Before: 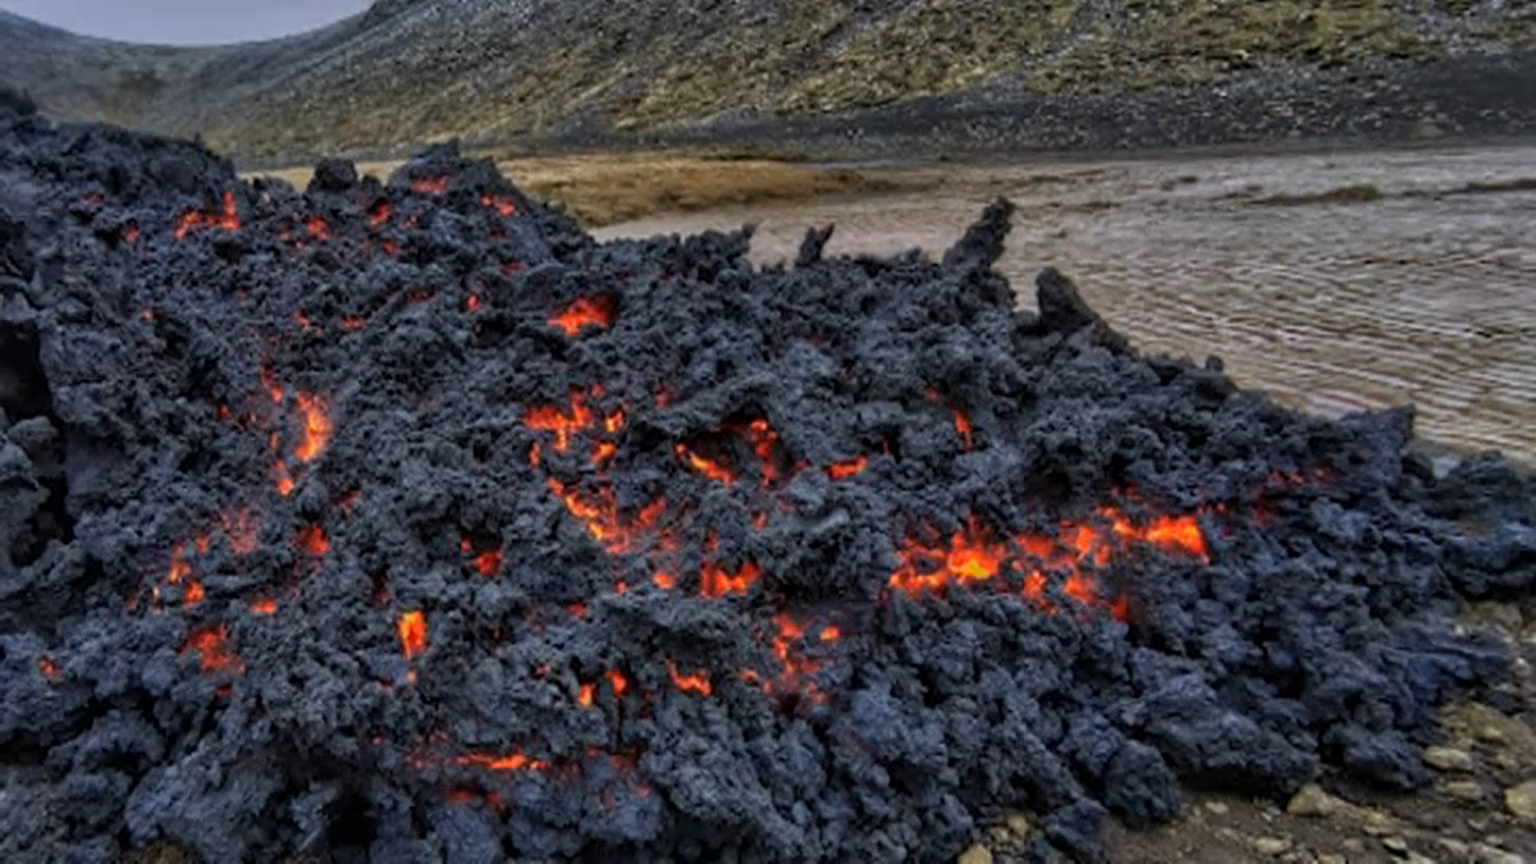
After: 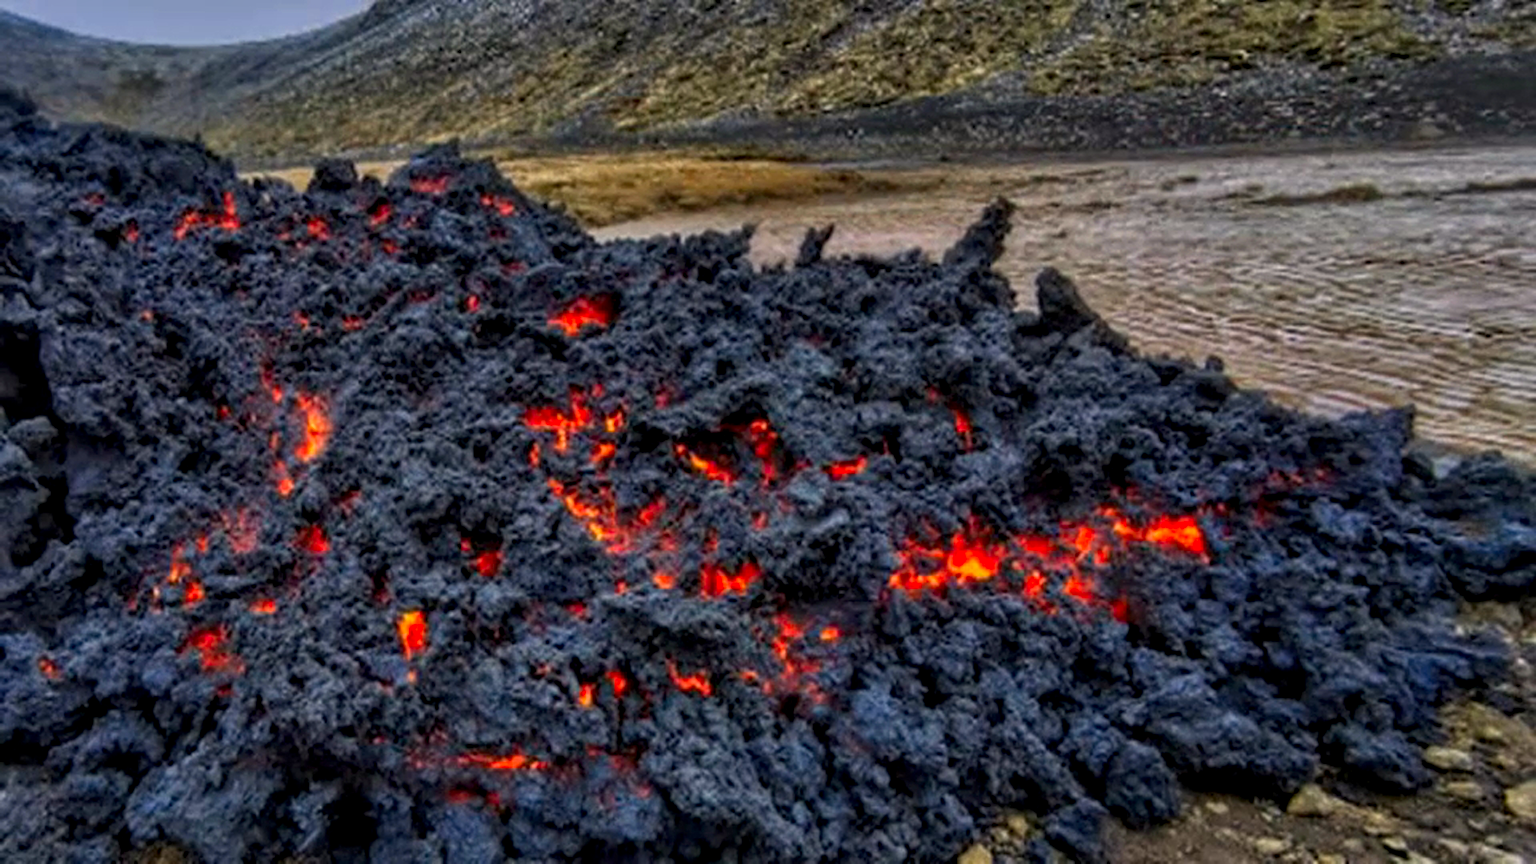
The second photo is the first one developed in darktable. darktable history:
color zones: curves: ch0 [(0, 0.613) (0.01, 0.613) (0.245, 0.448) (0.498, 0.529) (0.642, 0.665) (0.879, 0.777) (0.99, 0.613)]; ch1 [(0, 0) (0.143, 0) (0.286, 0) (0.429, 0) (0.571, 0) (0.714, 0) (0.857, 0)], mix -131.09%
color correction: highlights a* 0.816, highlights b* 2.78, saturation 1.1
local contrast: detail 130%
